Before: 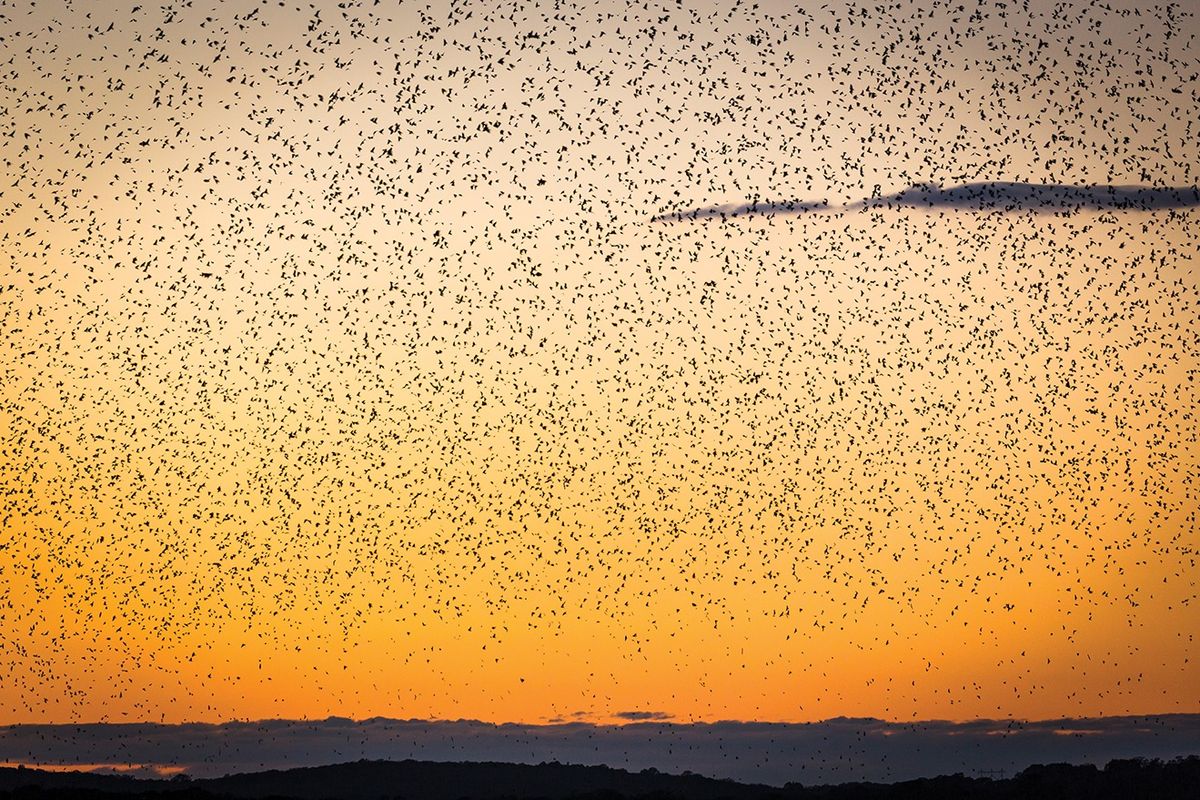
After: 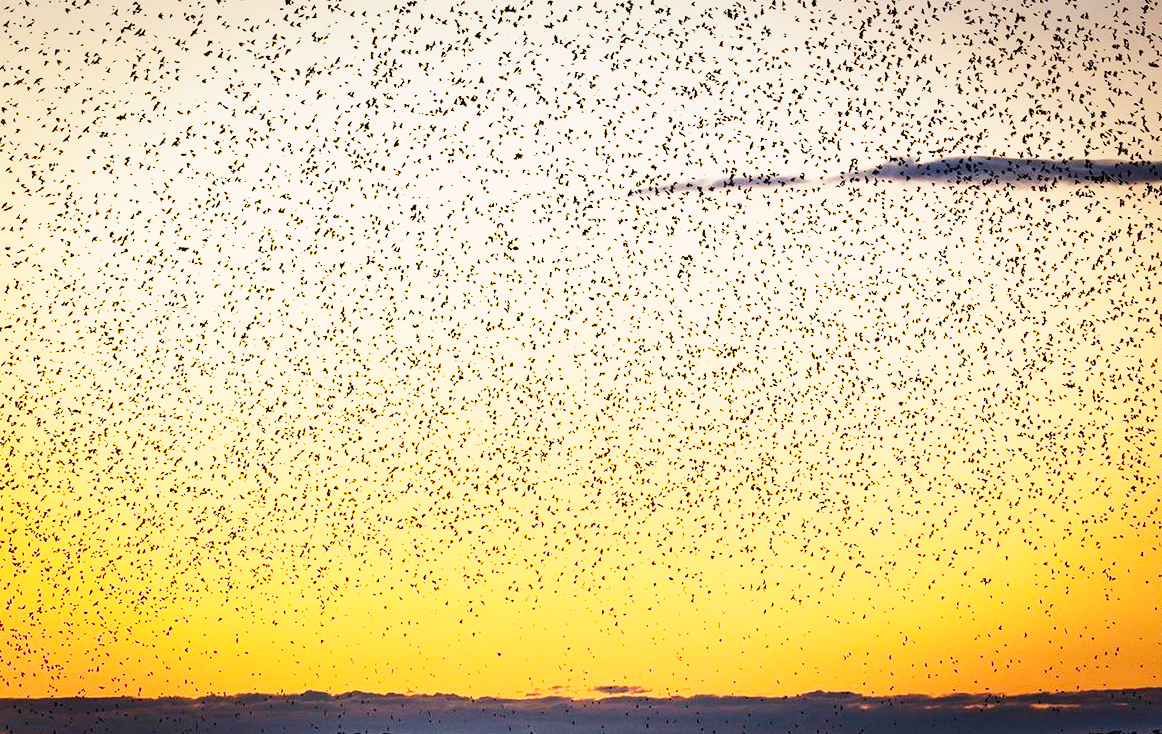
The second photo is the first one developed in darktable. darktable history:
base curve: curves: ch0 [(0, 0) (0, 0.001) (0.001, 0.001) (0.004, 0.002) (0.007, 0.004) (0.015, 0.013) (0.033, 0.045) (0.052, 0.096) (0.075, 0.17) (0.099, 0.241) (0.163, 0.42) (0.219, 0.55) (0.259, 0.616) (0.327, 0.722) (0.365, 0.765) (0.522, 0.873) (0.547, 0.881) (0.689, 0.919) (0.826, 0.952) (1, 1)], preserve colors none
crop: left 1.964%, top 3.251%, right 1.122%, bottom 4.933%
